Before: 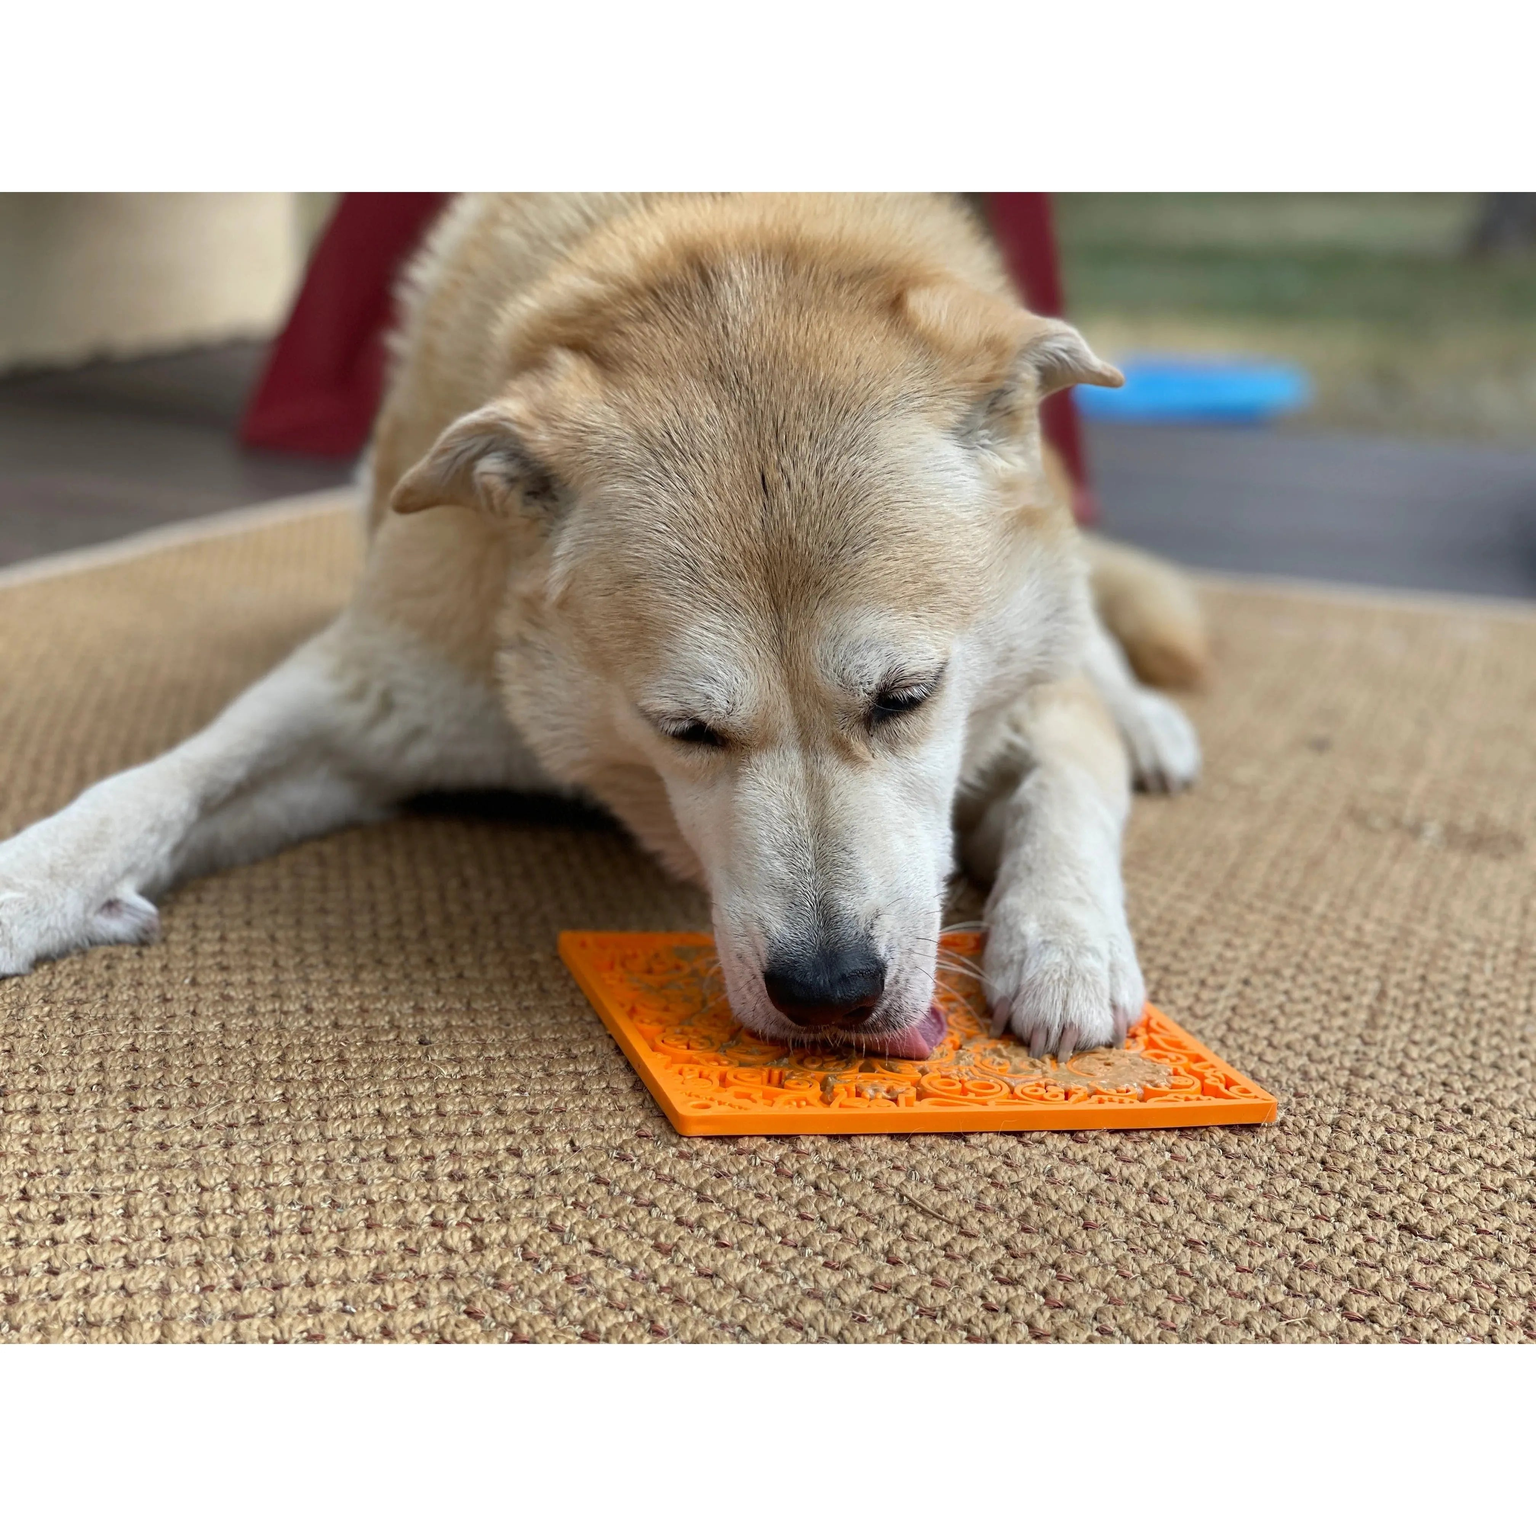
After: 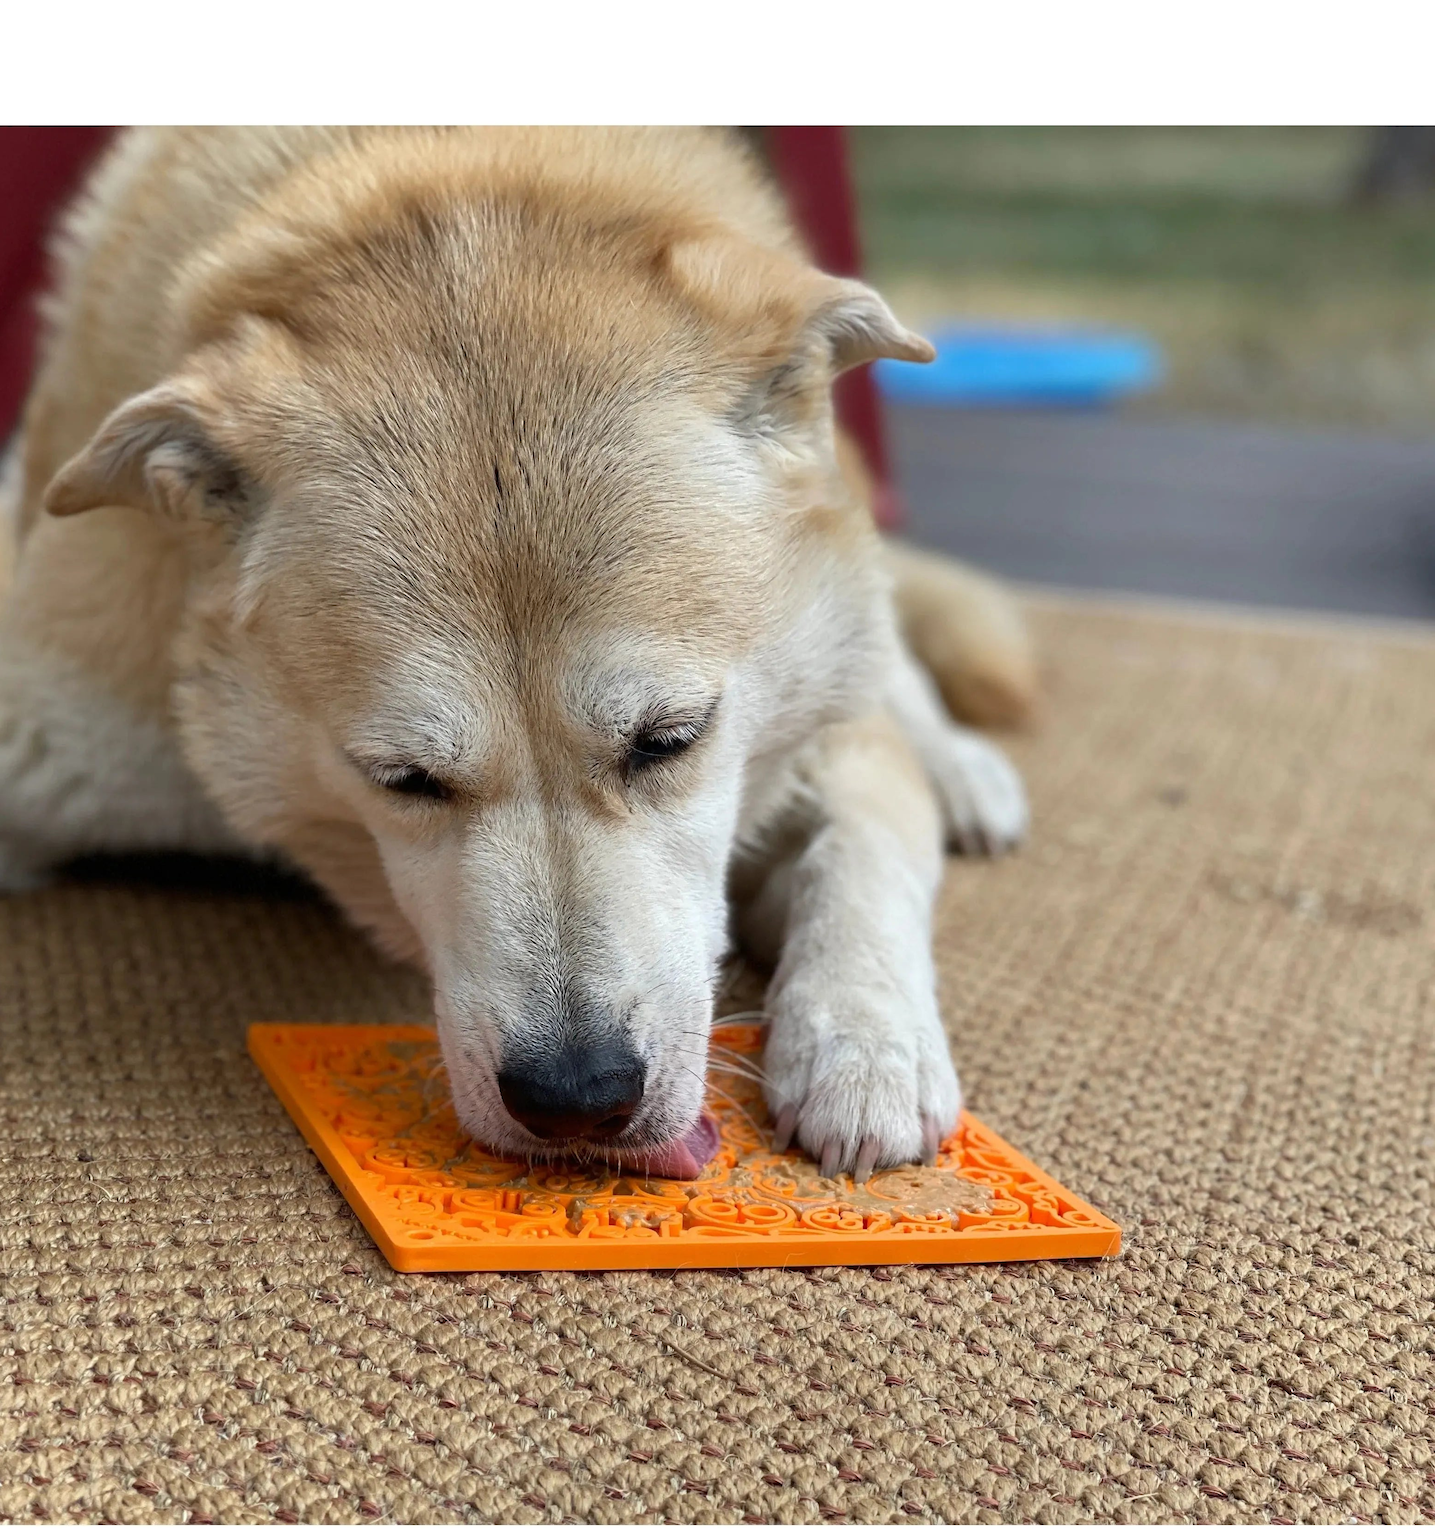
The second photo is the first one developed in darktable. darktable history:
crop: left 23.095%, top 5.827%, bottom 11.854%
white balance: emerald 1
